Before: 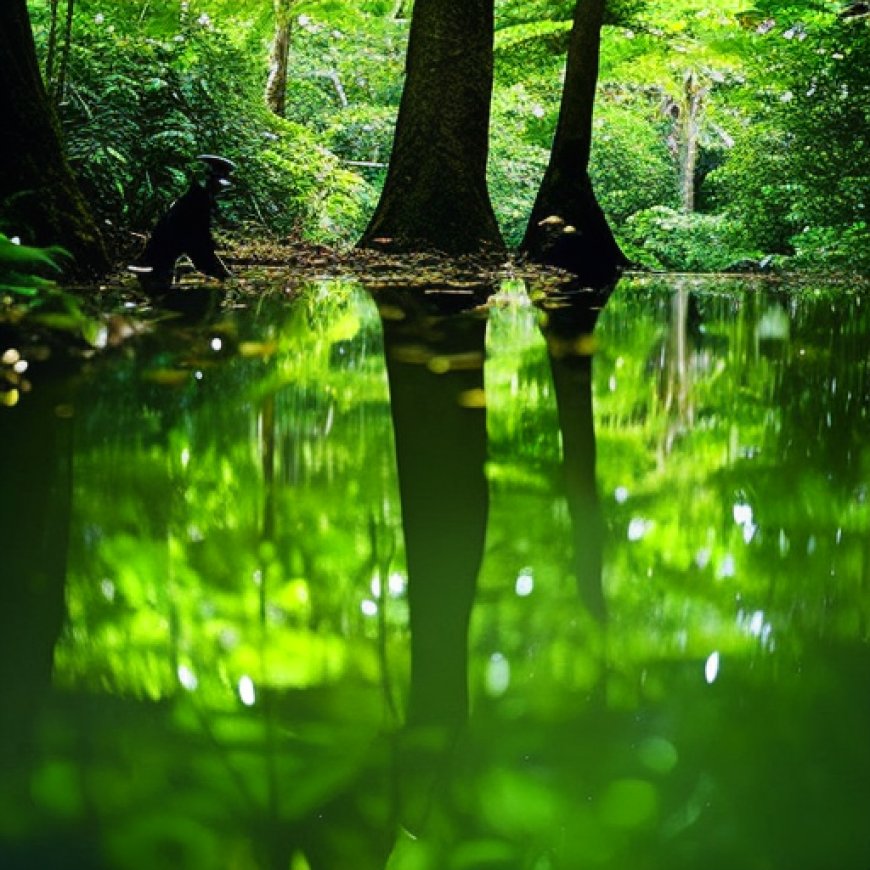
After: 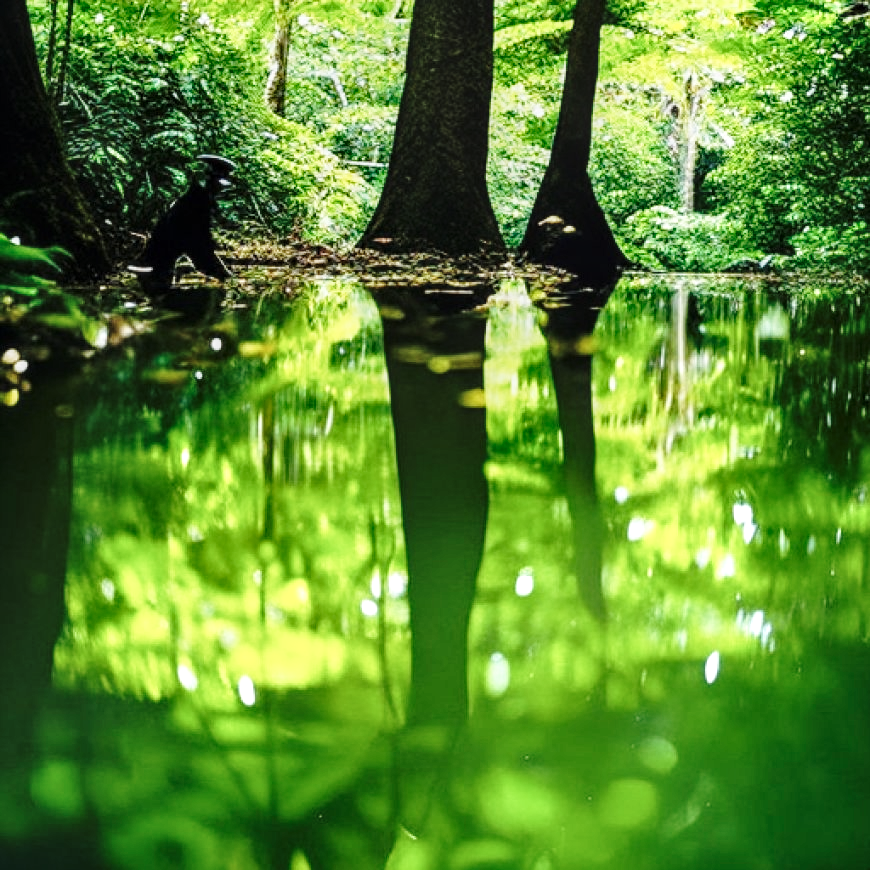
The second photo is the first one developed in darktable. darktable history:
base curve: curves: ch0 [(0, 0) (0.028, 0.03) (0.121, 0.232) (0.46, 0.748) (0.859, 0.968) (1, 1)], preserve colors none
contrast brightness saturation: saturation -0.17
local contrast: detail 130%
